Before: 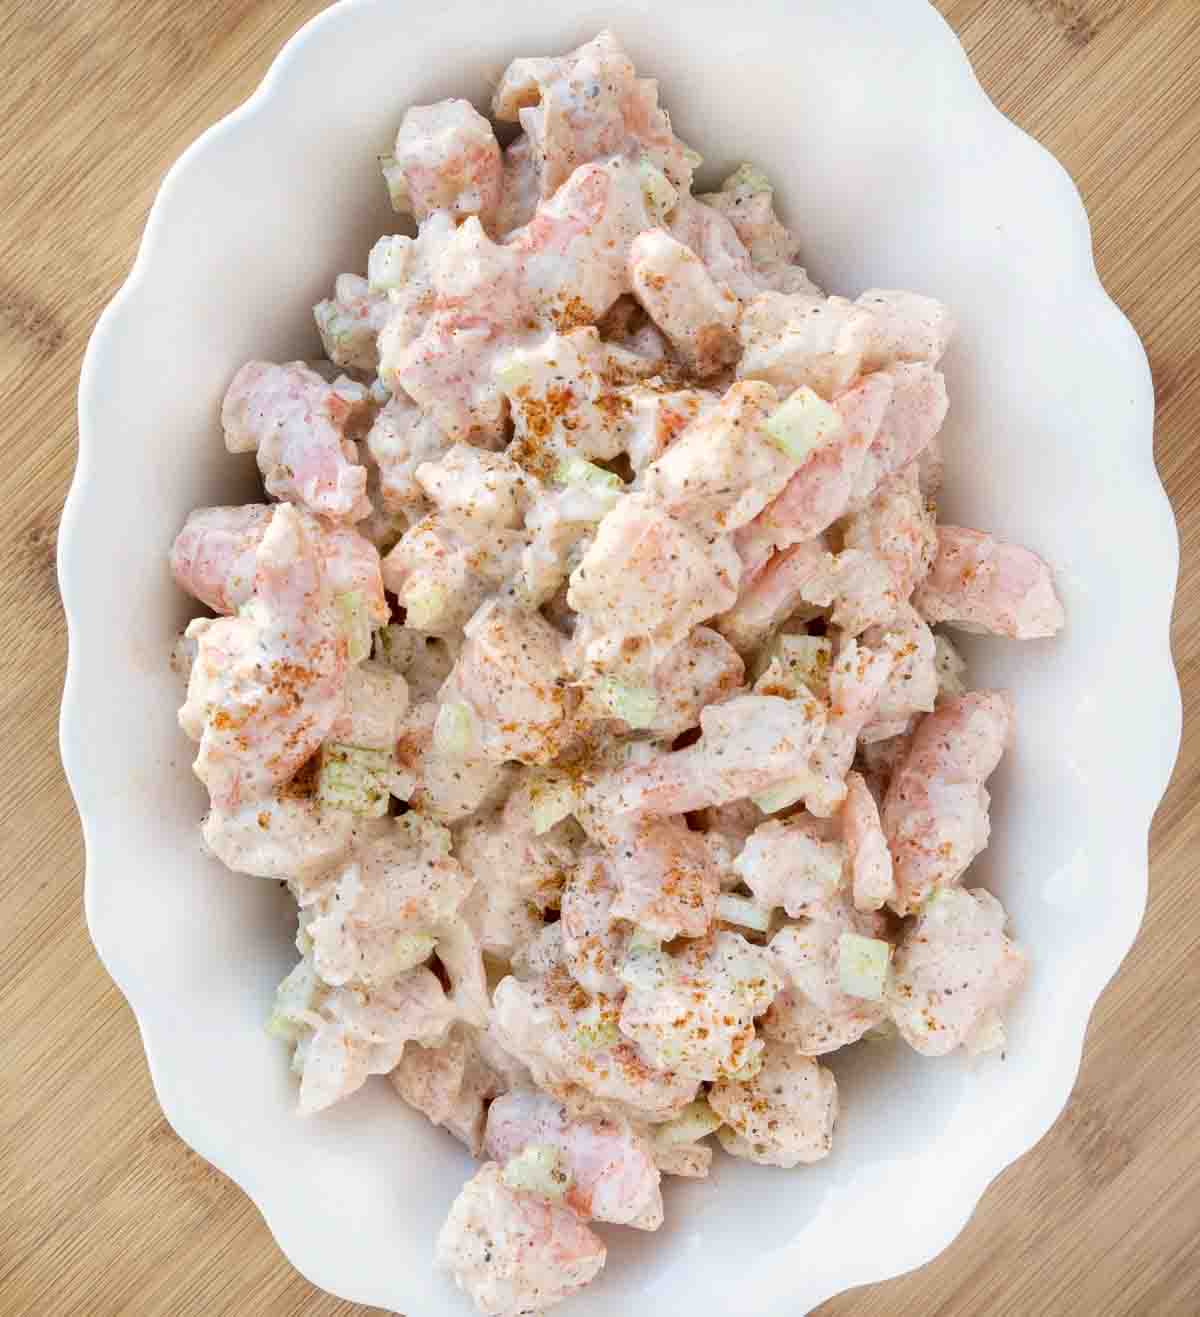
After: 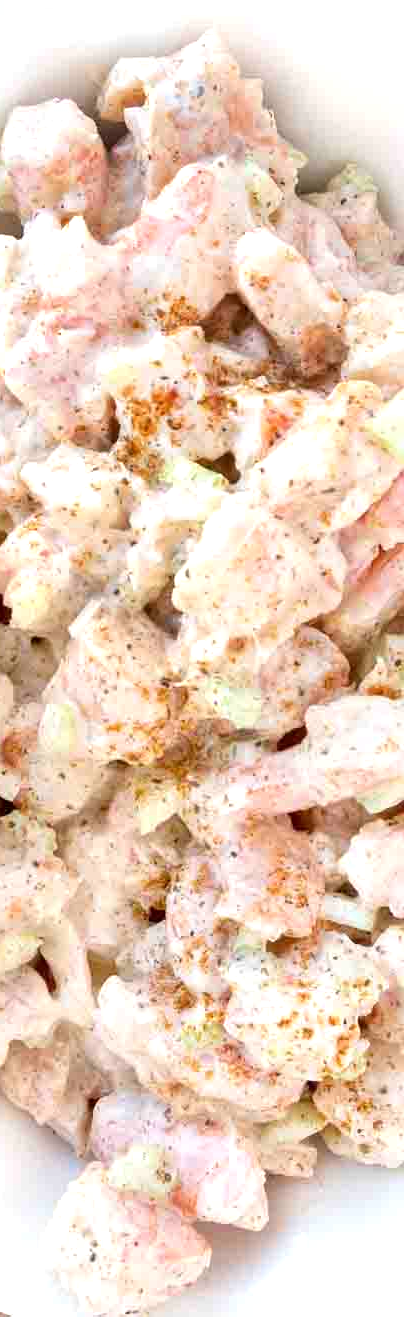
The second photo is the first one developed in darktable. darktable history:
crop: left 32.945%, right 33.376%
exposure: exposure 0.494 EV, compensate highlight preservation false
